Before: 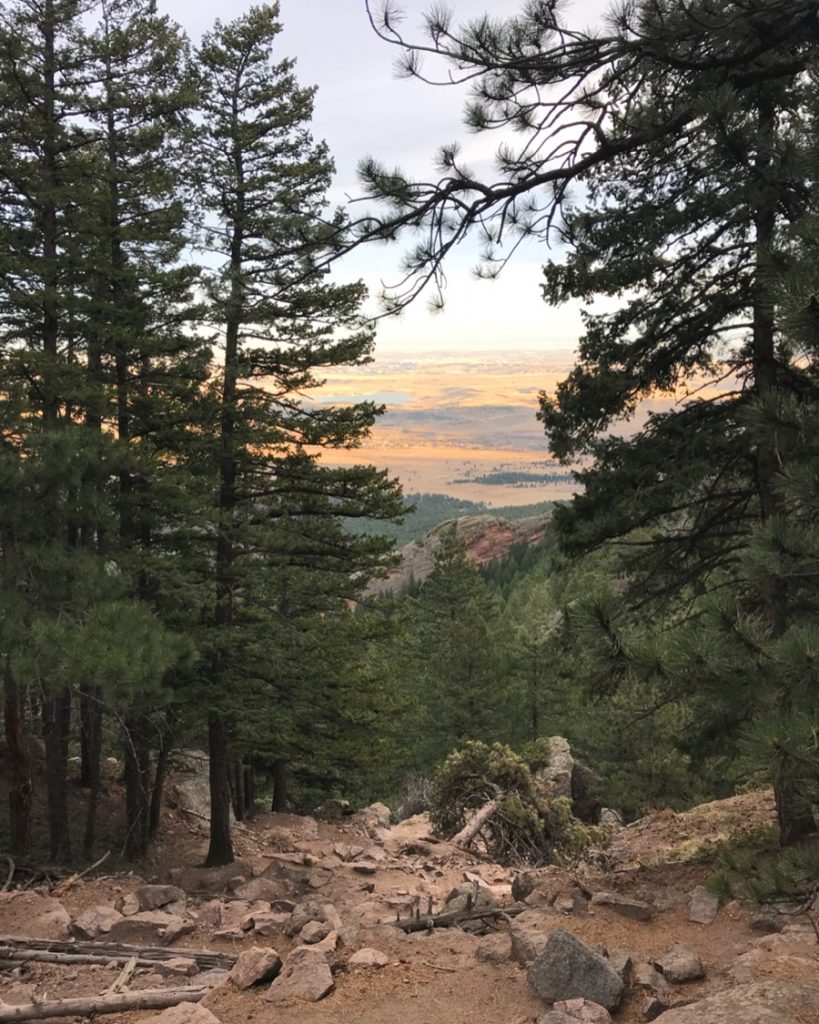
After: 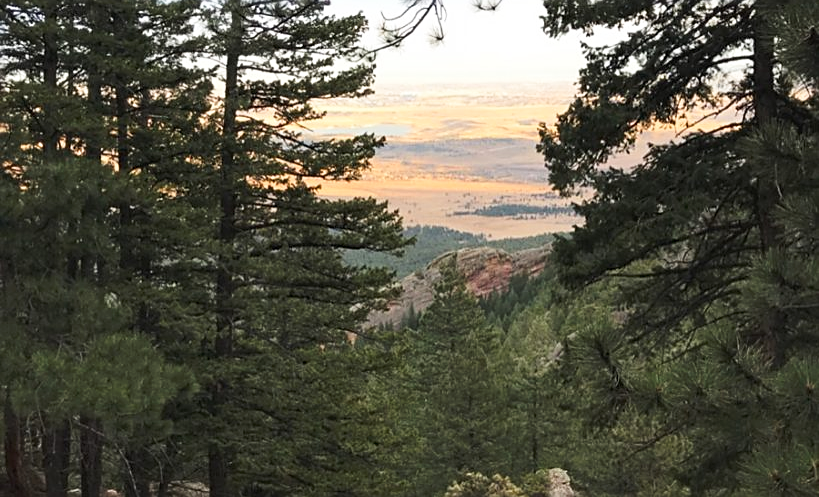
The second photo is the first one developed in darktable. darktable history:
sharpen: on, module defaults
tone curve: curves: ch0 [(0, 0) (0.003, 0.019) (0.011, 0.022) (0.025, 0.03) (0.044, 0.049) (0.069, 0.08) (0.1, 0.111) (0.136, 0.144) (0.177, 0.189) (0.224, 0.23) (0.277, 0.285) (0.335, 0.356) (0.399, 0.428) (0.468, 0.511) (0.543, 0.597) (0.623, 0.682) (0.709, 0.773) (0.801, 0.865) (0.898, 0.945) (1, 1)], preserve colors none
crop and rotate: top 26.18%, bottom 25.217%
